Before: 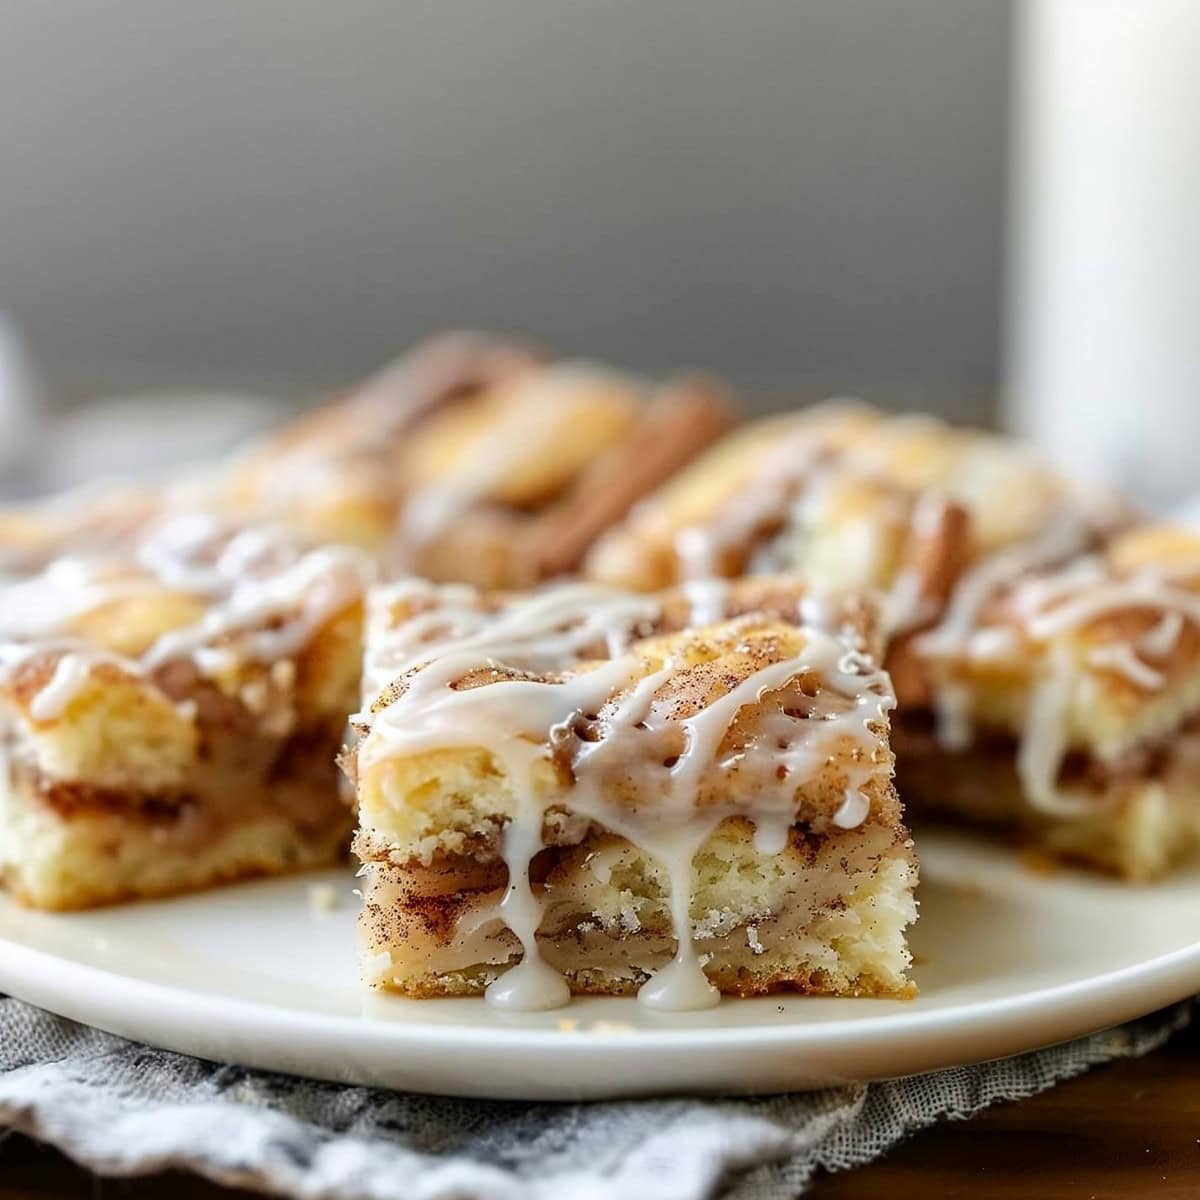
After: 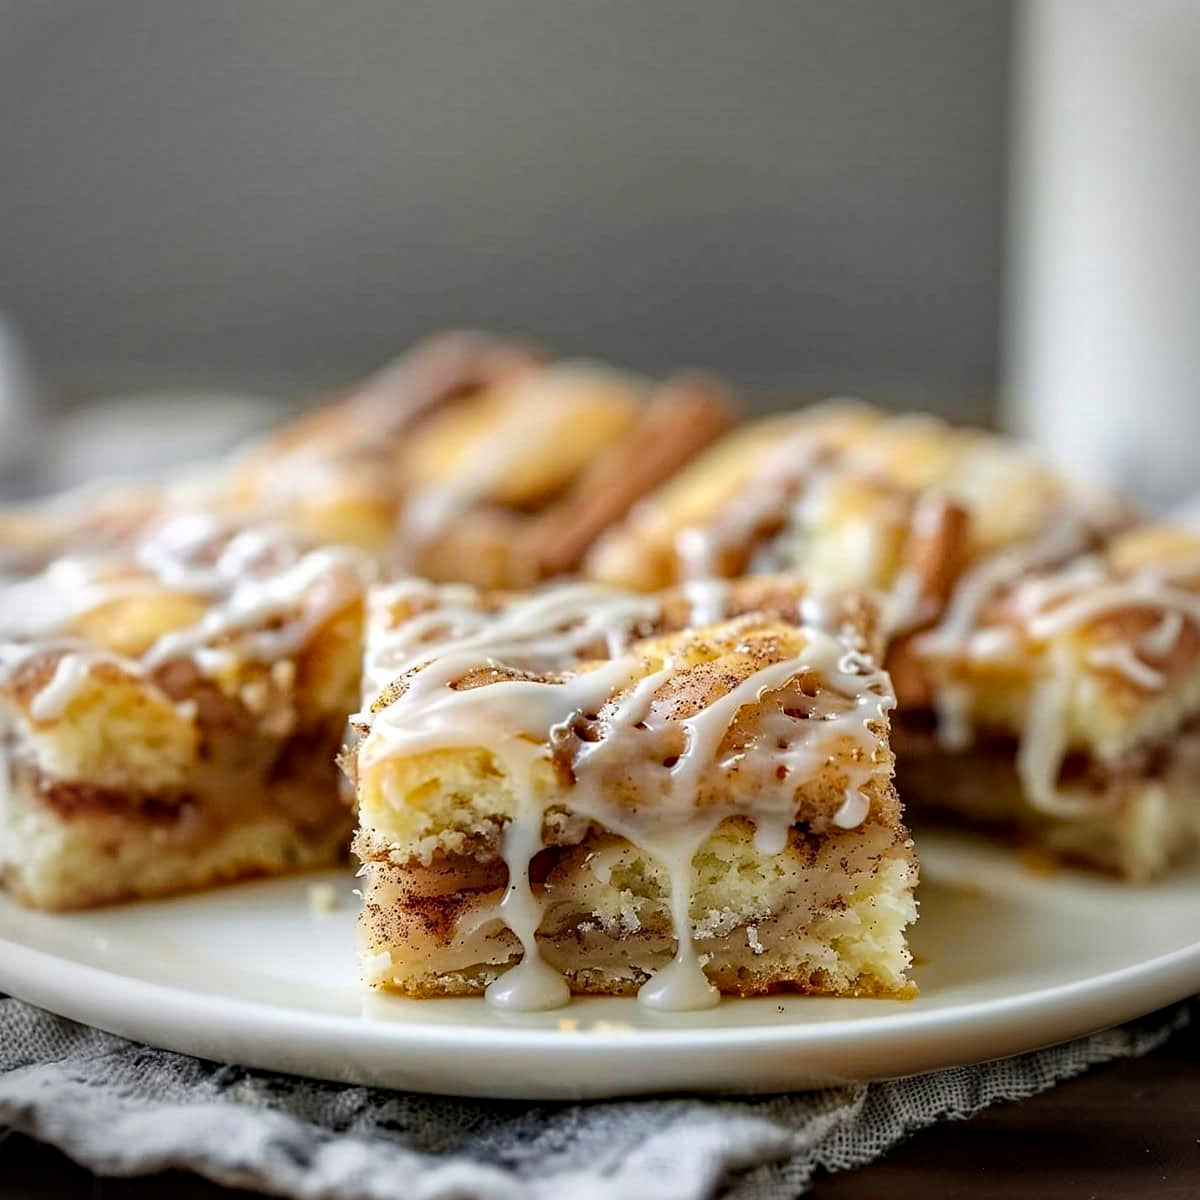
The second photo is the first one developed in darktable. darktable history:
local contrast: highlights 101%, shadows 100%, detail 119%, midtone range 0.2
haze removal: strength 0.285, distance 0.254, compatibility mode true, adaptive false
vignetting: unbound false
